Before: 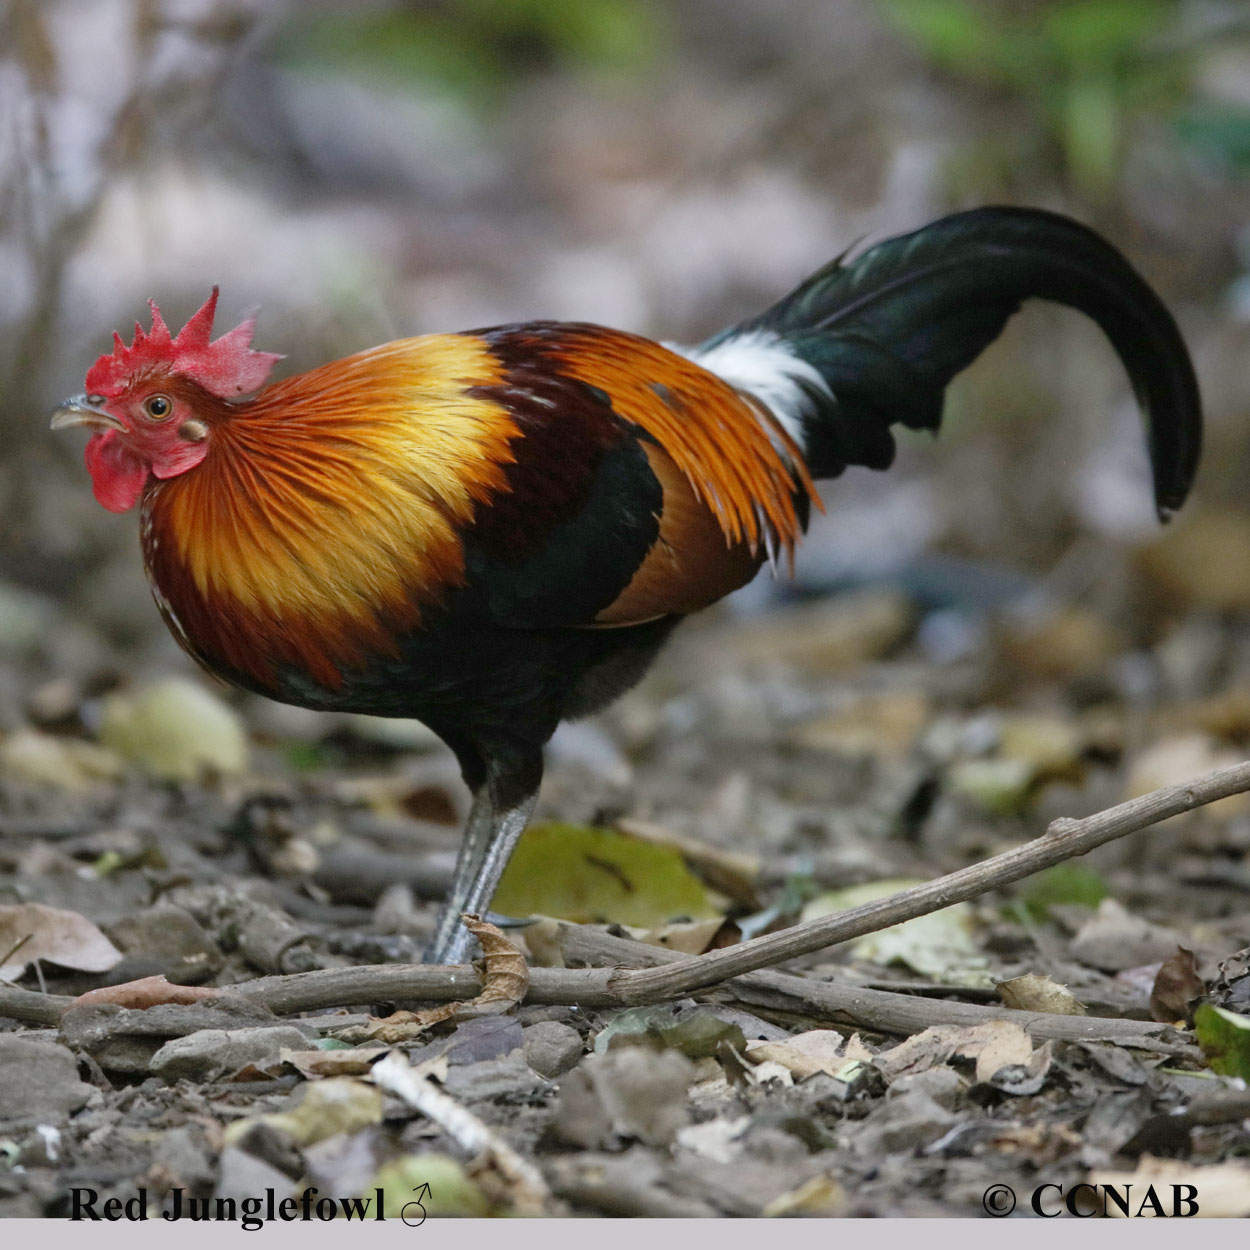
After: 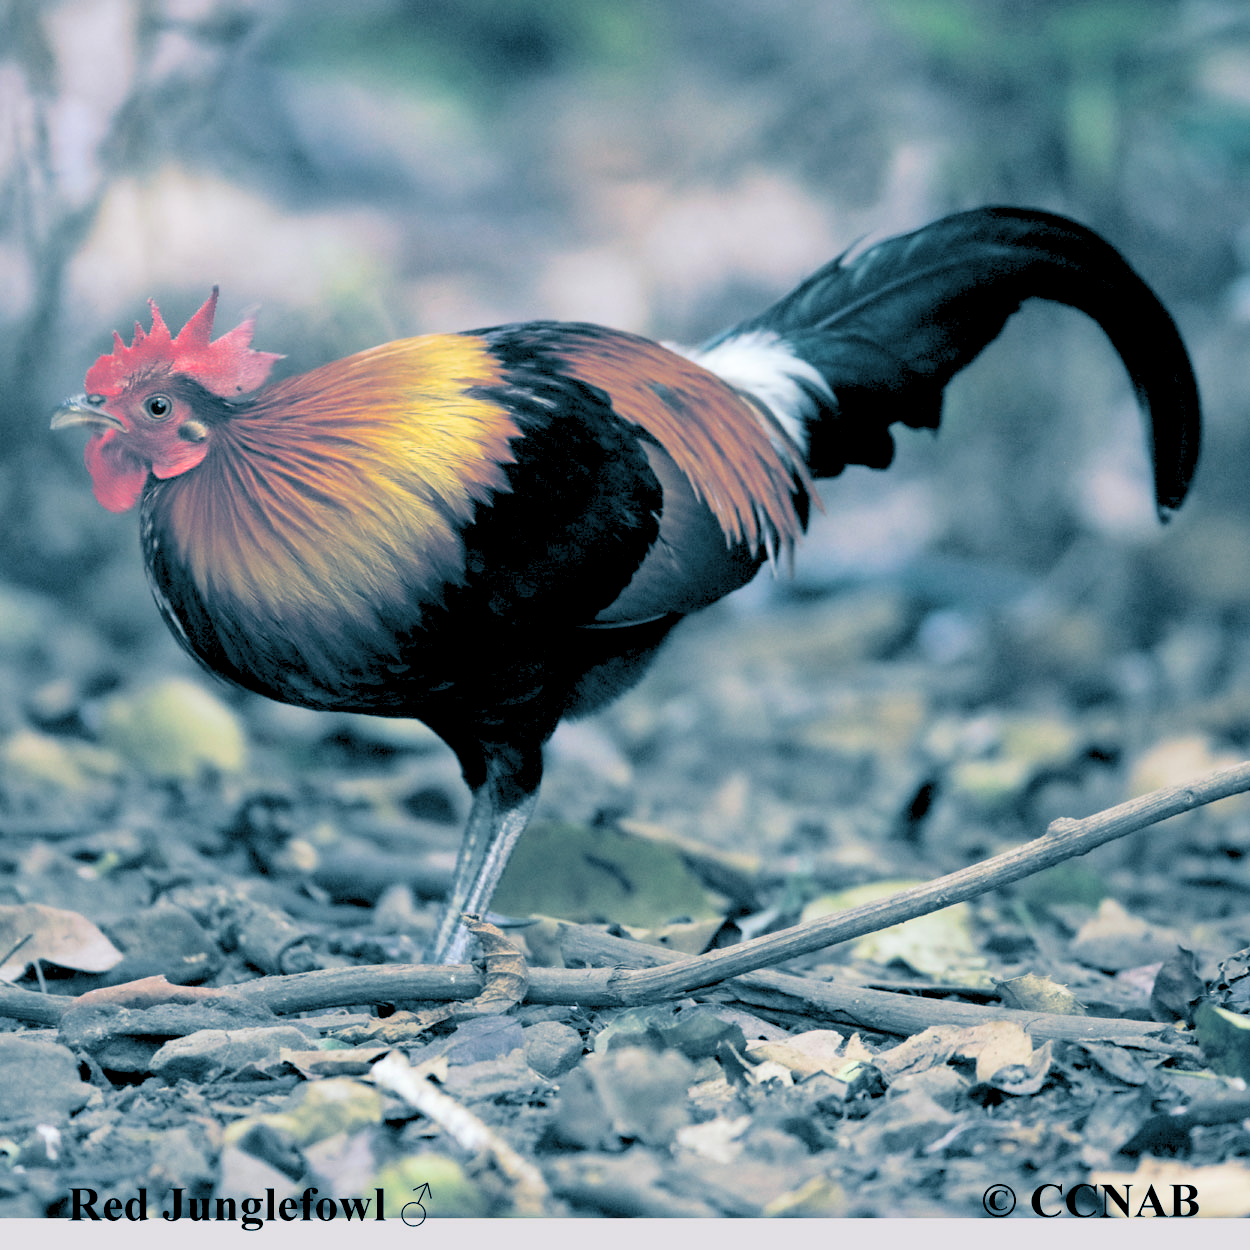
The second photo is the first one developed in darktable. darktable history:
levels: levels [0.072, 0.414, 0.976]
split-toning: shadows › hue 212.4°, balance -70
